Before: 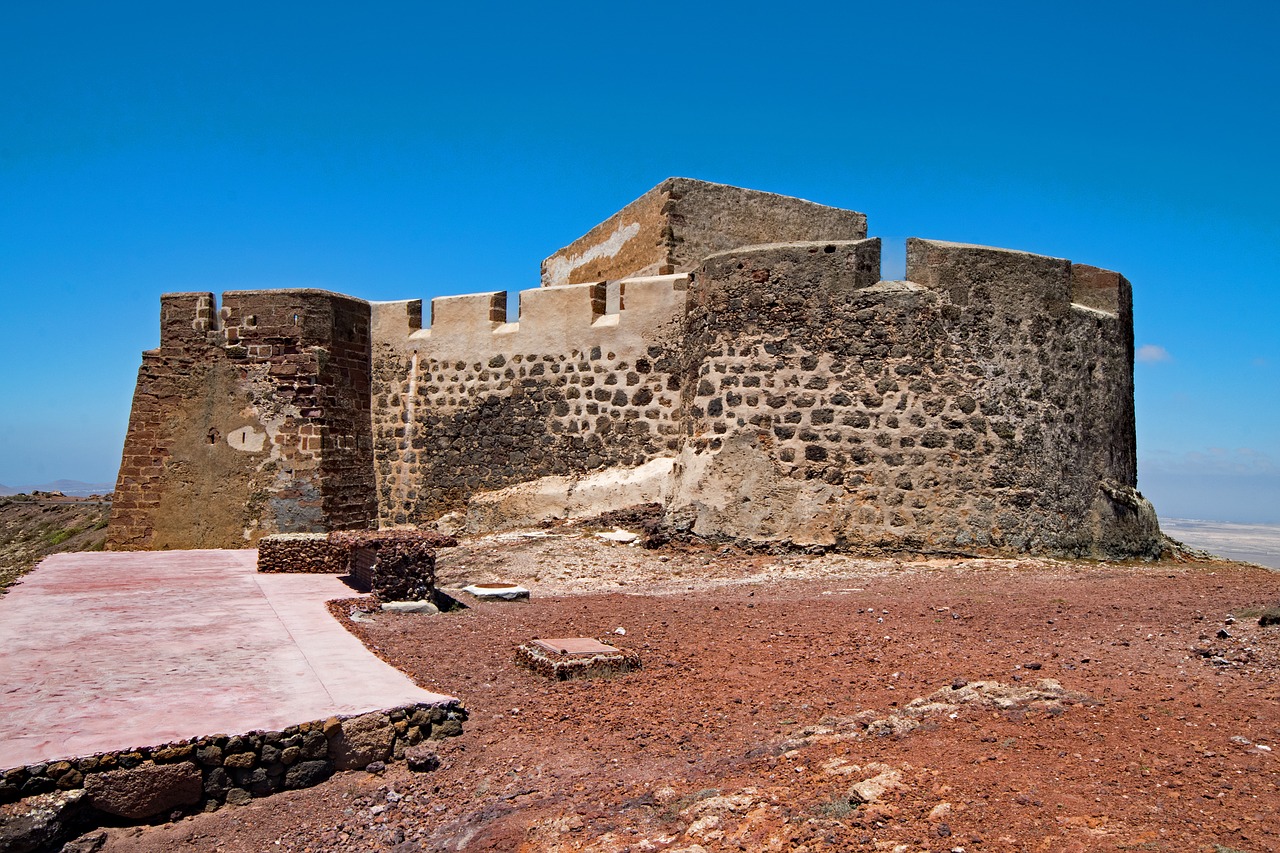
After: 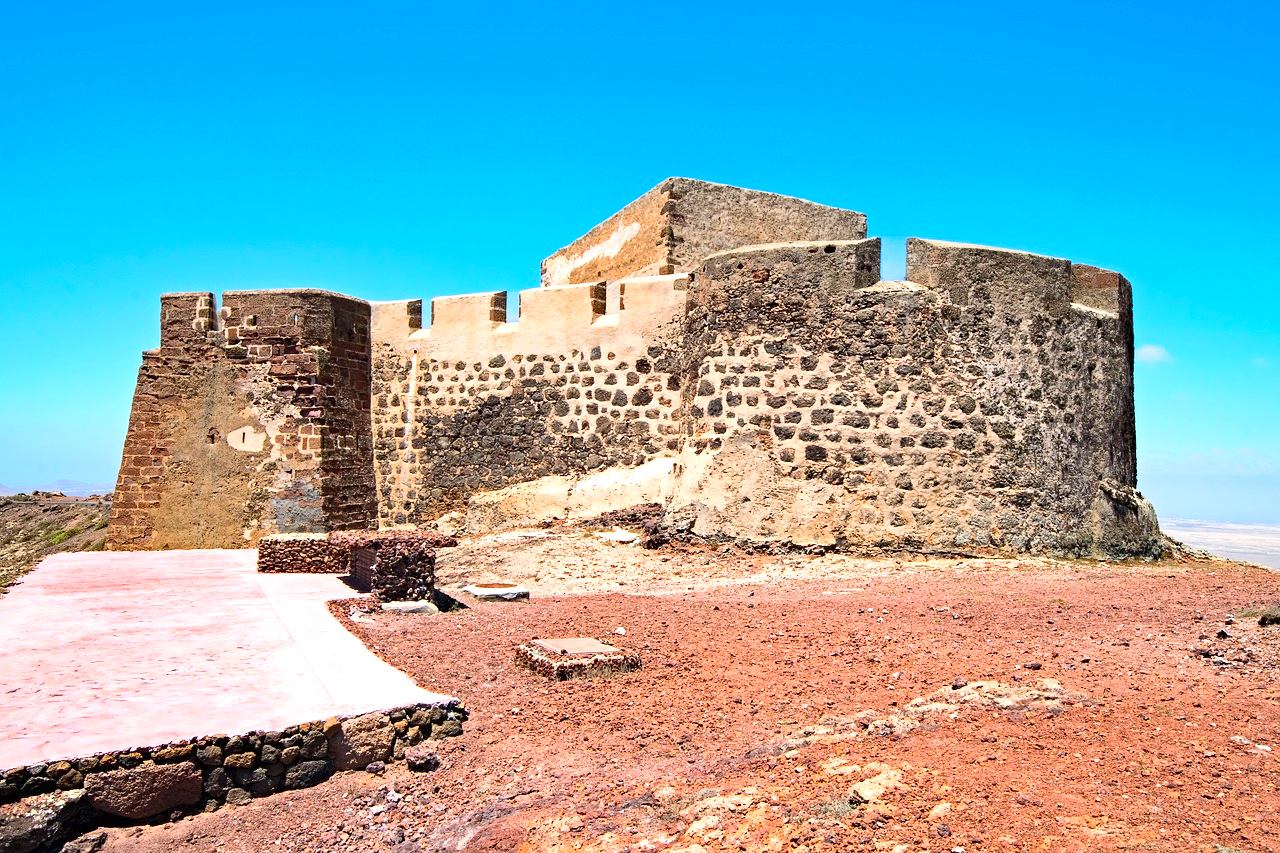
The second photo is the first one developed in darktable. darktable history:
contrast brightness saturation: contrast 0.196, brightness 0.145, saturation 0.149
exposure: exposure 0.741 EV, compensate exposure bias true, compensate highlight preservation false
